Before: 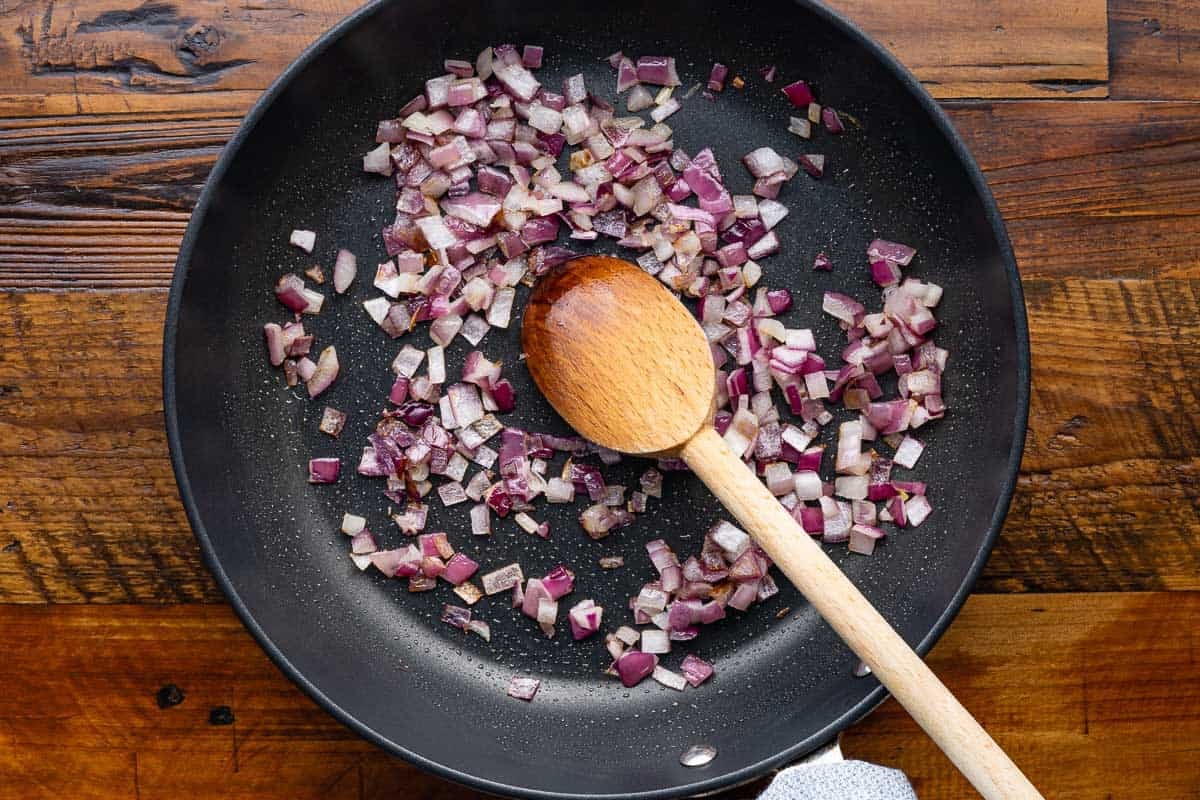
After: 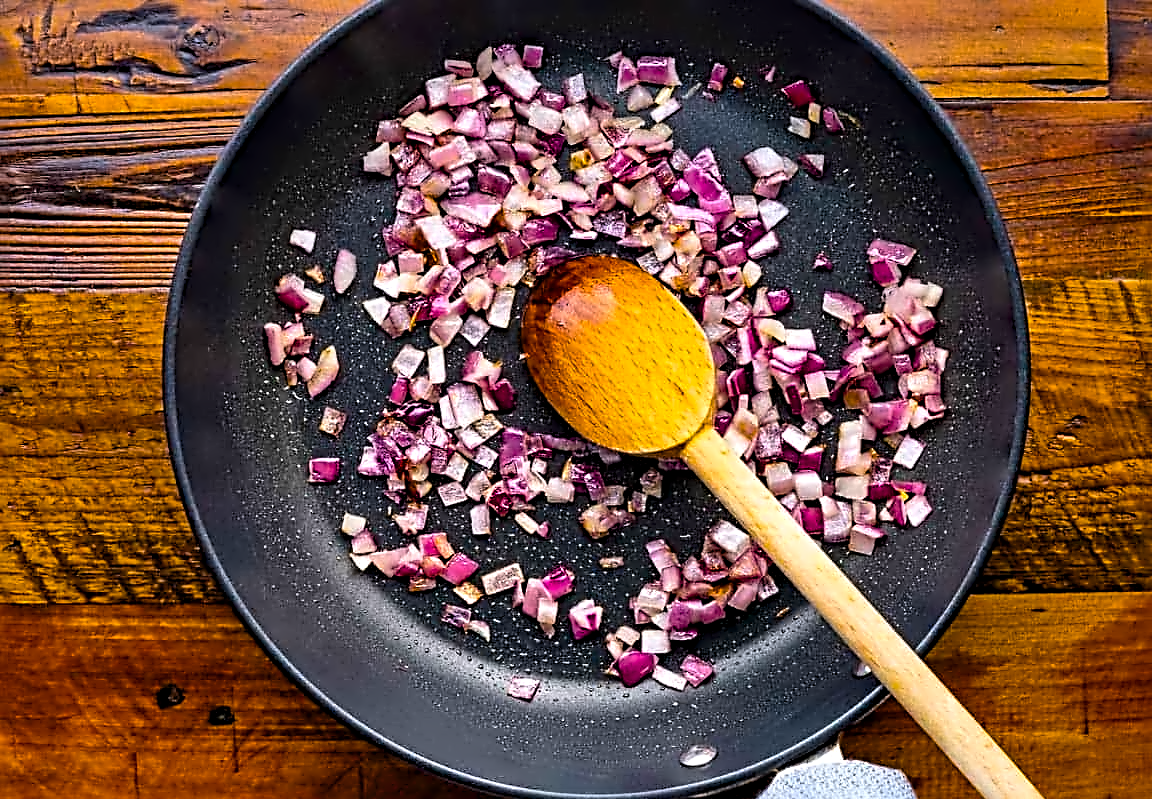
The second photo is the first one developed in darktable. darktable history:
sharpen: radius 3.988
crop: right 3.982%, bottom 0.042%
shadows and highlights: low approximation 0.01, soften with gaussian
color balance rgb: linear chroma grading › shadows -39.392%, linear chroma grading › highlights 39.231%, linear chroma grading › global chroma 45.085%, linear chroma grading › mid-tones -29.647%, perceptual saturation grading › global saturation 35.162%, perceptual saturation grading › highlights -25.12%, perceptual saturation grading › shadows 23.936%, global vibrance 25.359%
contrast equalizer: octaves 7, y [[0.5, 0.542, 0.583, 0.625, 0.667, 0.708], [0.5 ×6], [0.5 ×6], [0, 0.033, 0.067, 0.1, 0.133, 0.167], [0, 0.05, 0.1, 0.15, 0.2, 0.25]], mix 0.61
